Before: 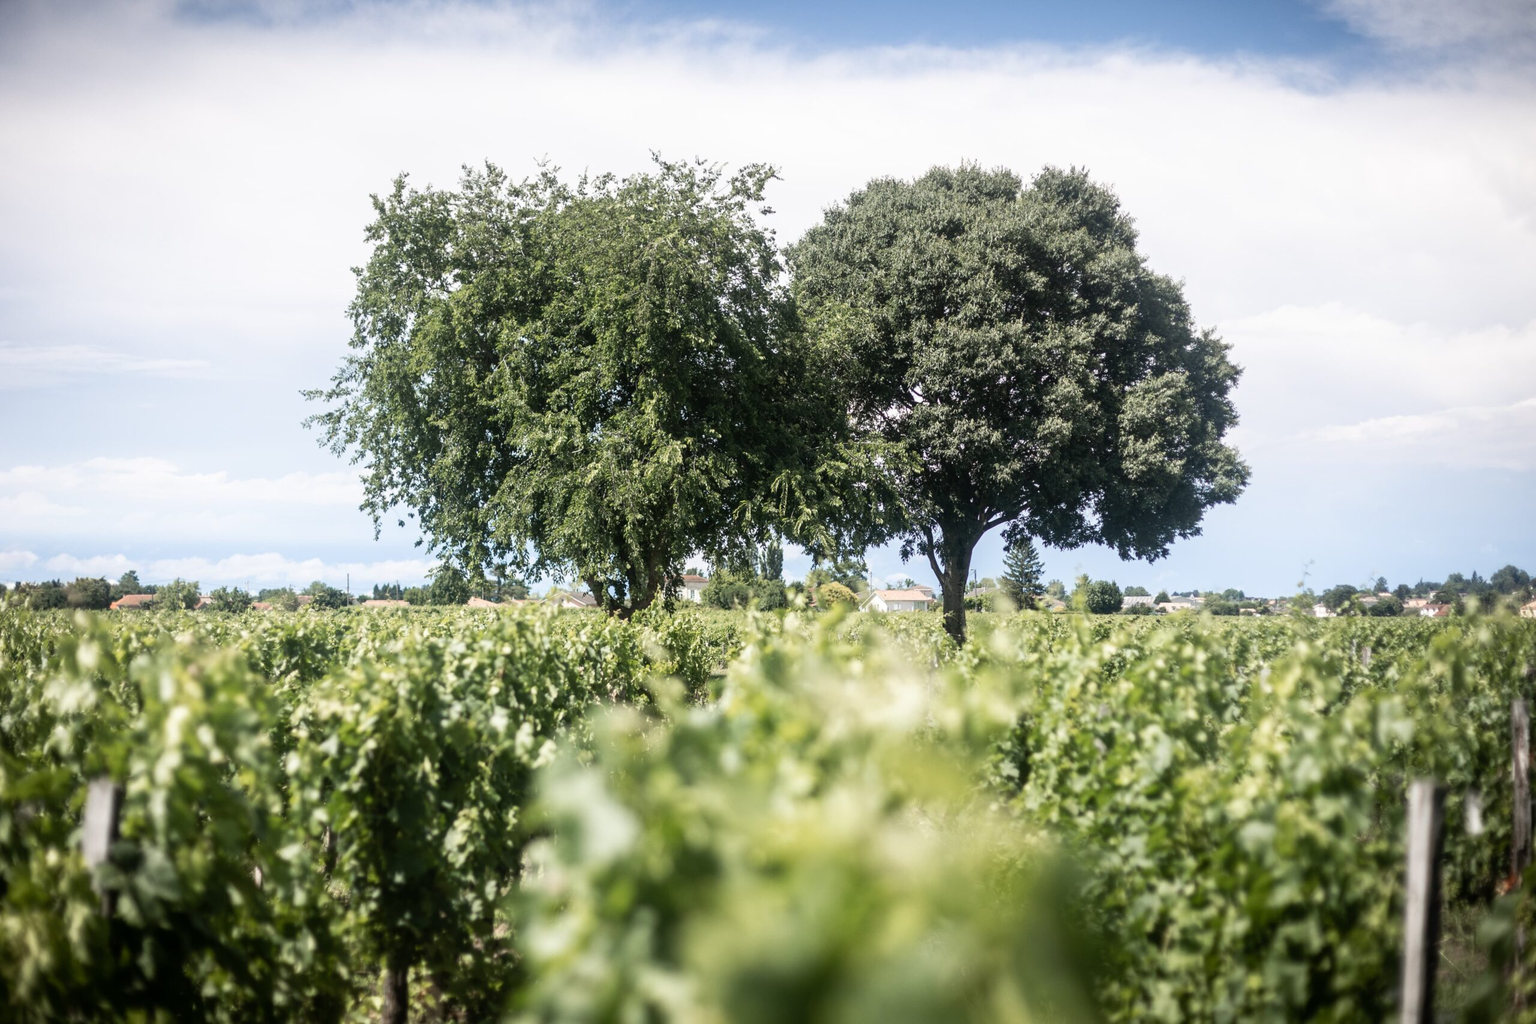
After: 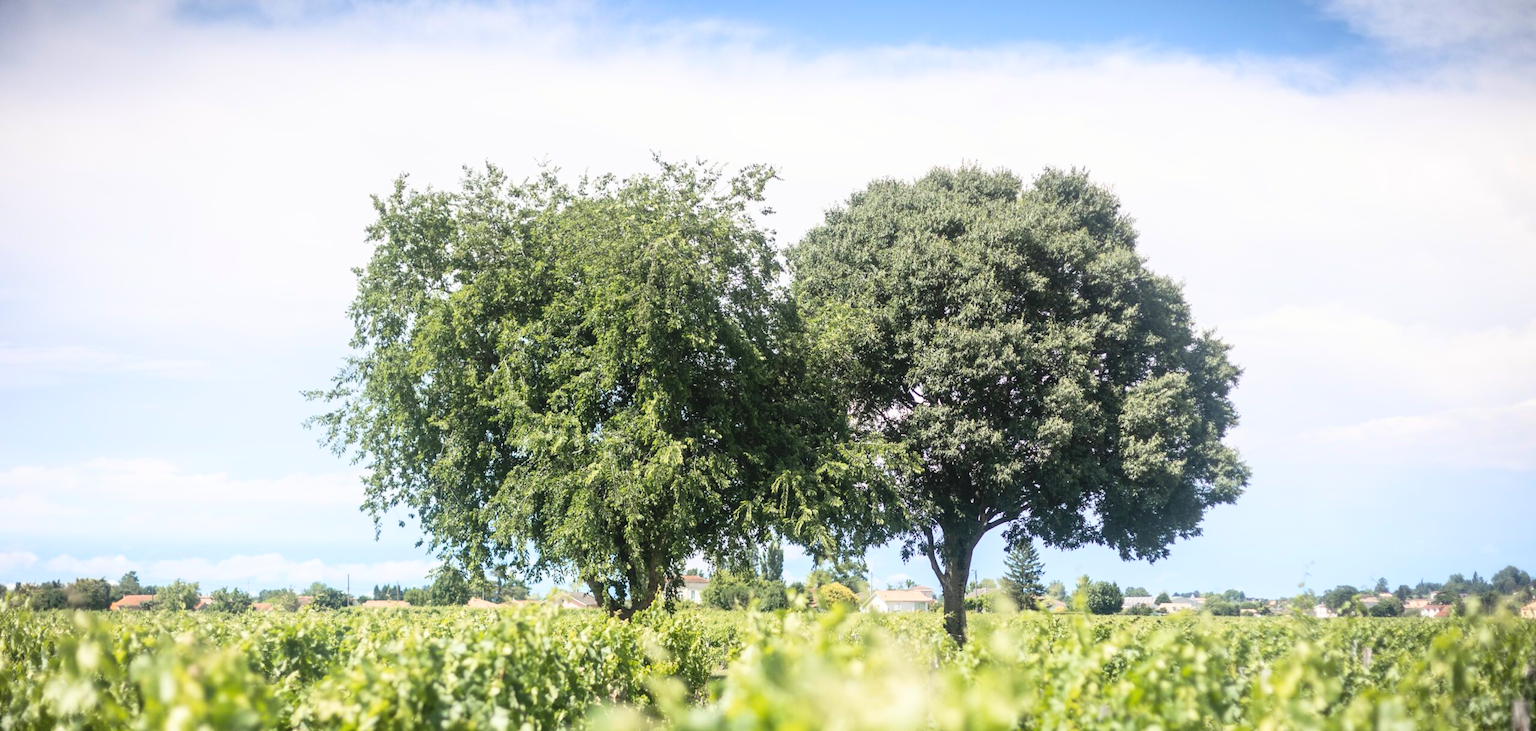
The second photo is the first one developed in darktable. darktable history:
color balance rgb: perceptual saturation grading › global saturation 25.038%, global vibrance 20.531%
crop: right 0%, bottom 28.615%
contrast brightness saturation: contrast 0.144, brightness 0.228
color correction: highlights b* 0.039
